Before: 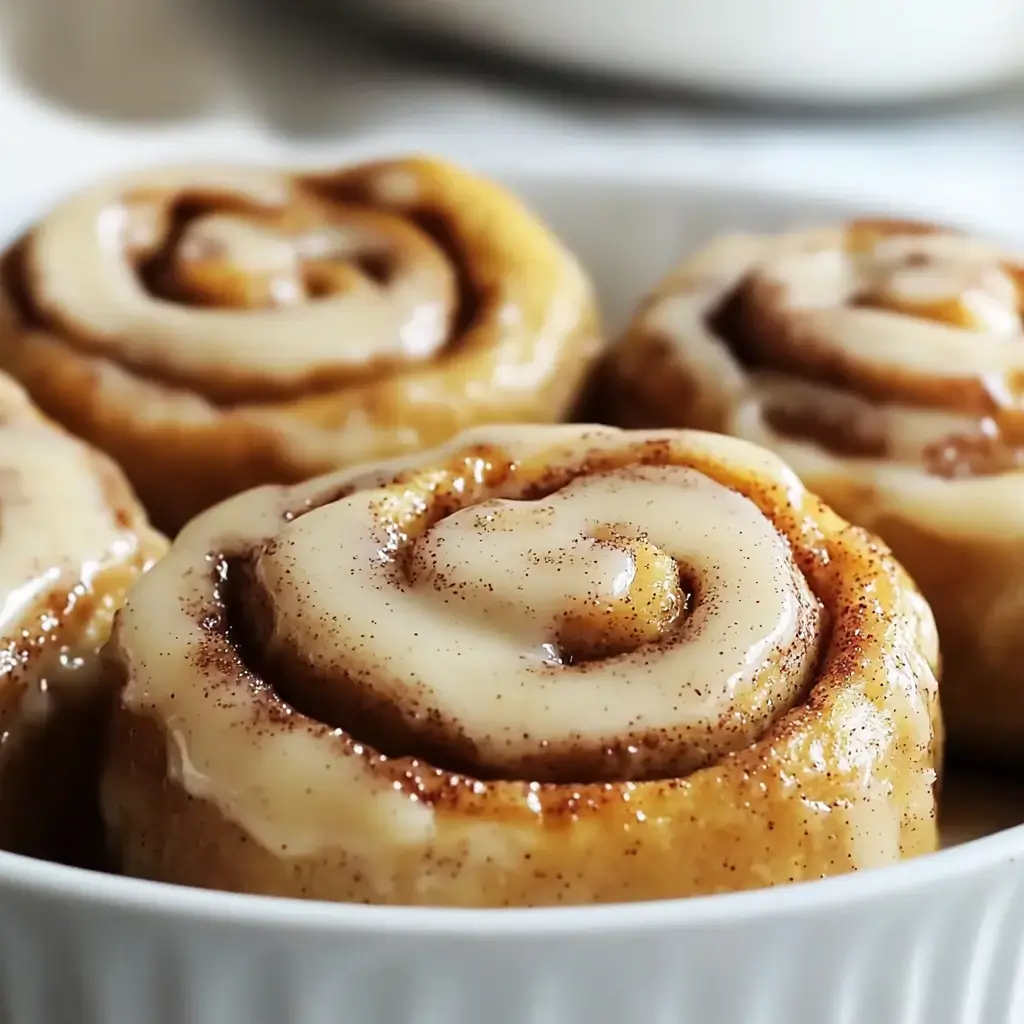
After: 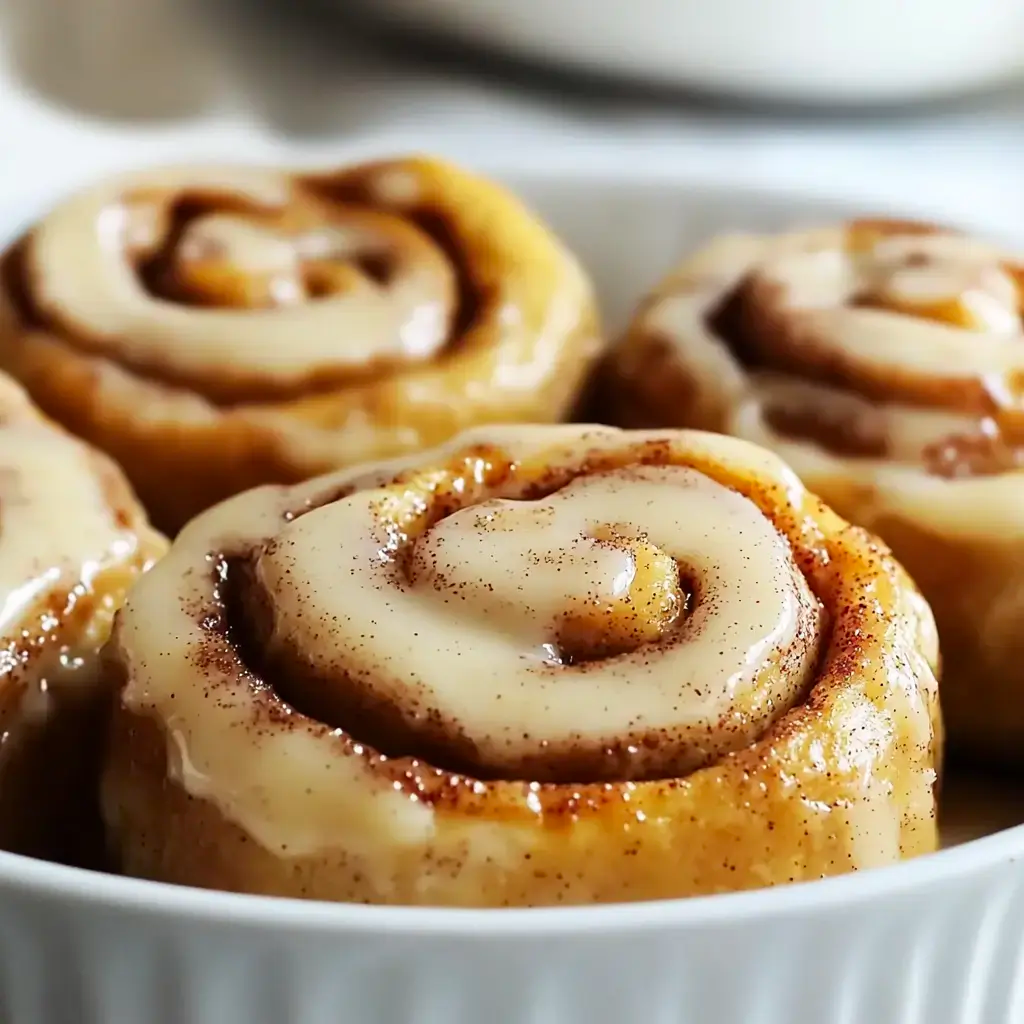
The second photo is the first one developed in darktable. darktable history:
contrast brightness saturation: contrast 0.042, saturation 0.157
